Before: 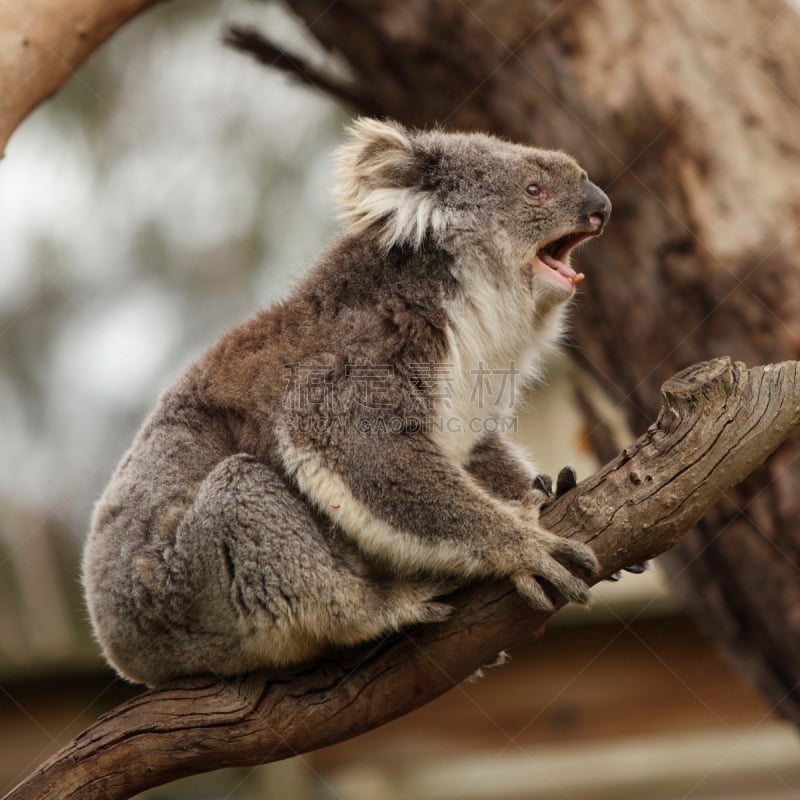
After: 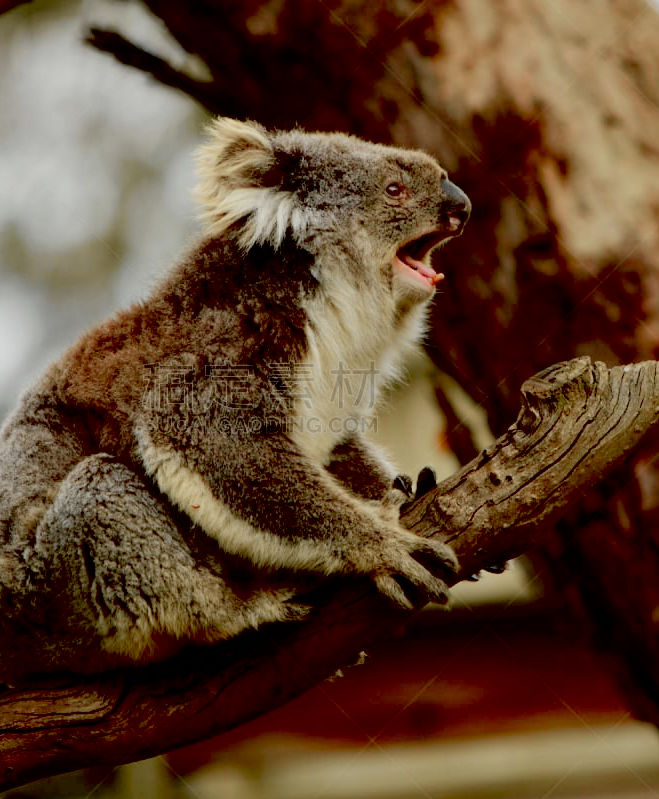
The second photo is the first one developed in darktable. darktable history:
exposure: black level correction 0.046, exposure -0.229 EV, compensate highlight preservation false
tone curve: curves: ch0 [(0, 0) (0.07, 0.052) (0.23, 0.254) (0.486, 0.53) (0.822, 0.825) (0.994, 0.955)]; ch1 [(0, 0) (0.226, 0.261) (0.379, 0.442) (0.469, 0.472) (0.495, 0.495) (0.514, 0.504) (0.561, 0.568) (0.59, 0.612) (1, 1)]; ch2 [(0, 0) (0.269, 0.299) (0.459, 0.441) (0.498, 0.499) (0.523, 0.52) (0.551, 0.576) (0.629, 0.643) (0.659, 0.681) (0.718, 0.764) (1, 1)], color space Lab, independent channels, preserve colors none
crop: left 17.562%, bottom 0.021%
